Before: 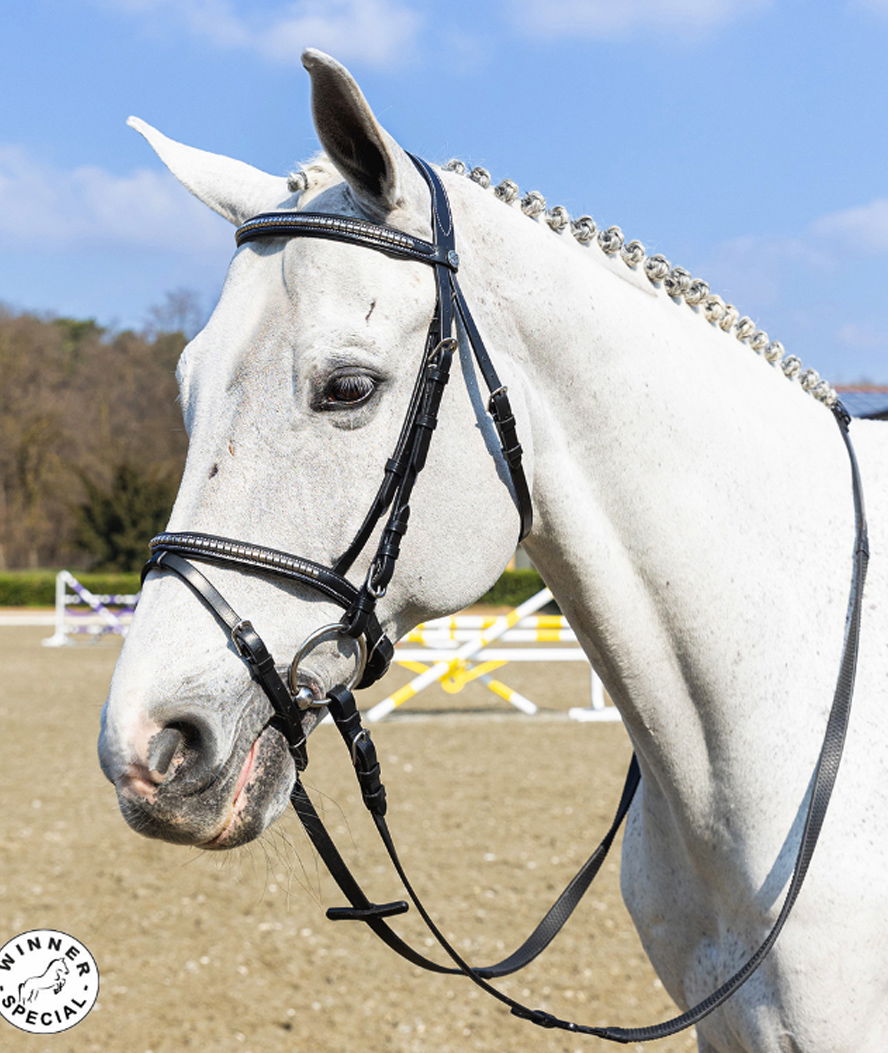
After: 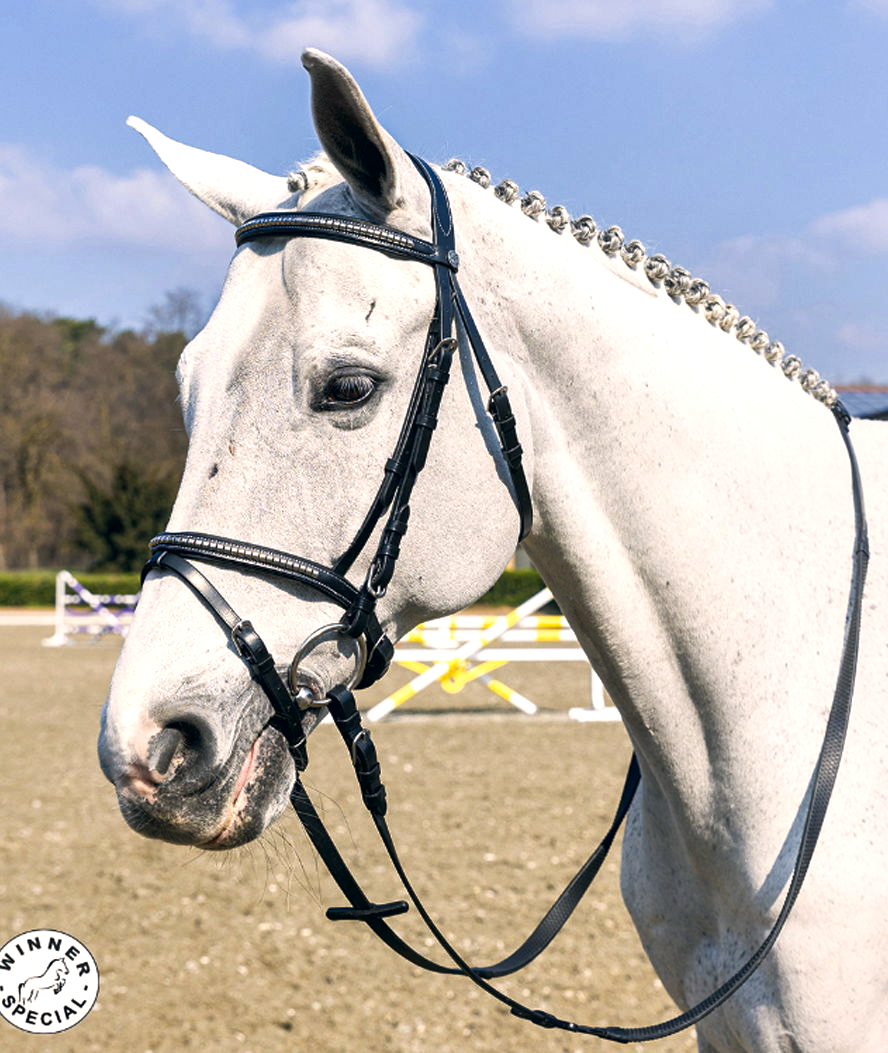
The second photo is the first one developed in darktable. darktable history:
local contrast: mode bilateral grid, contrast 100, coarseness 100, detail 165%, midtone range 0.2
color correction: highlights a* 5.38, highlights b* 5.3, shadows a* -4.26, shadows b* -5.11
